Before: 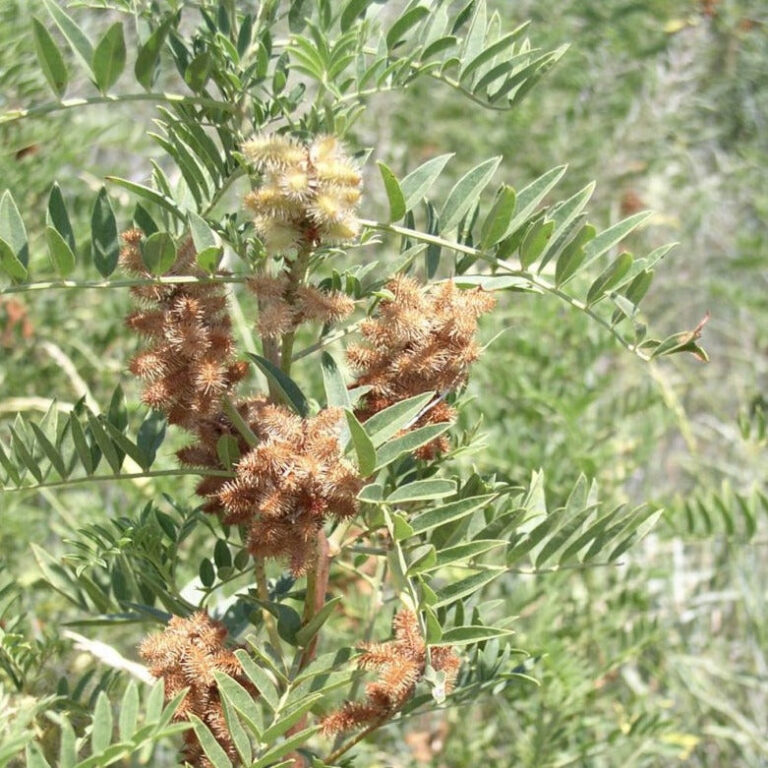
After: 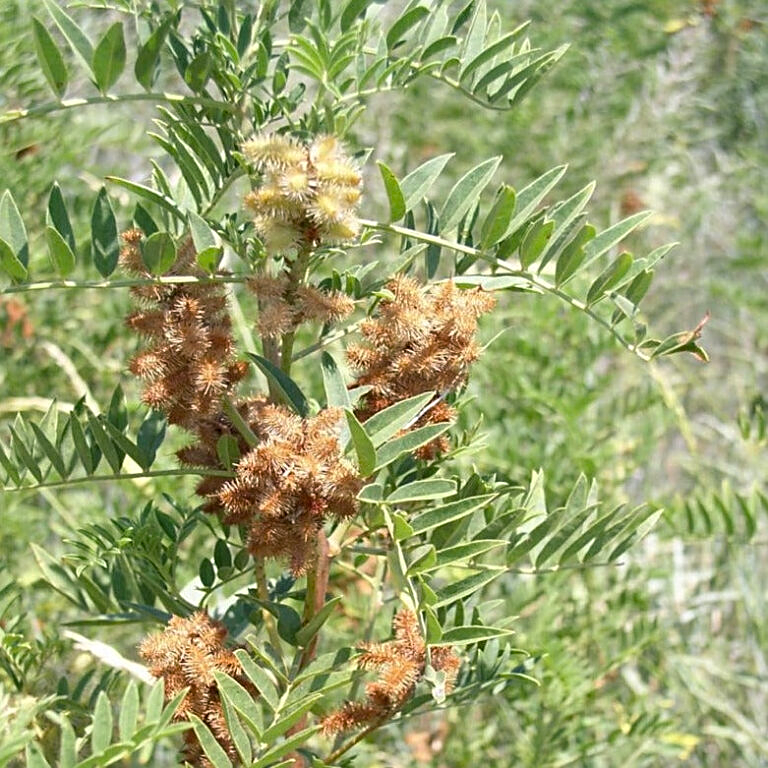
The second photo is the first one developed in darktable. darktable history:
sharpen: on, module defaults
color balance rgb: shadows lift › luminance -7.869%, shadows lift › chroma 2.147%, shadows lift › hue 165.42°, global offset › hue 170.07°, perceptual saturation grading › global saturation 18.02%
